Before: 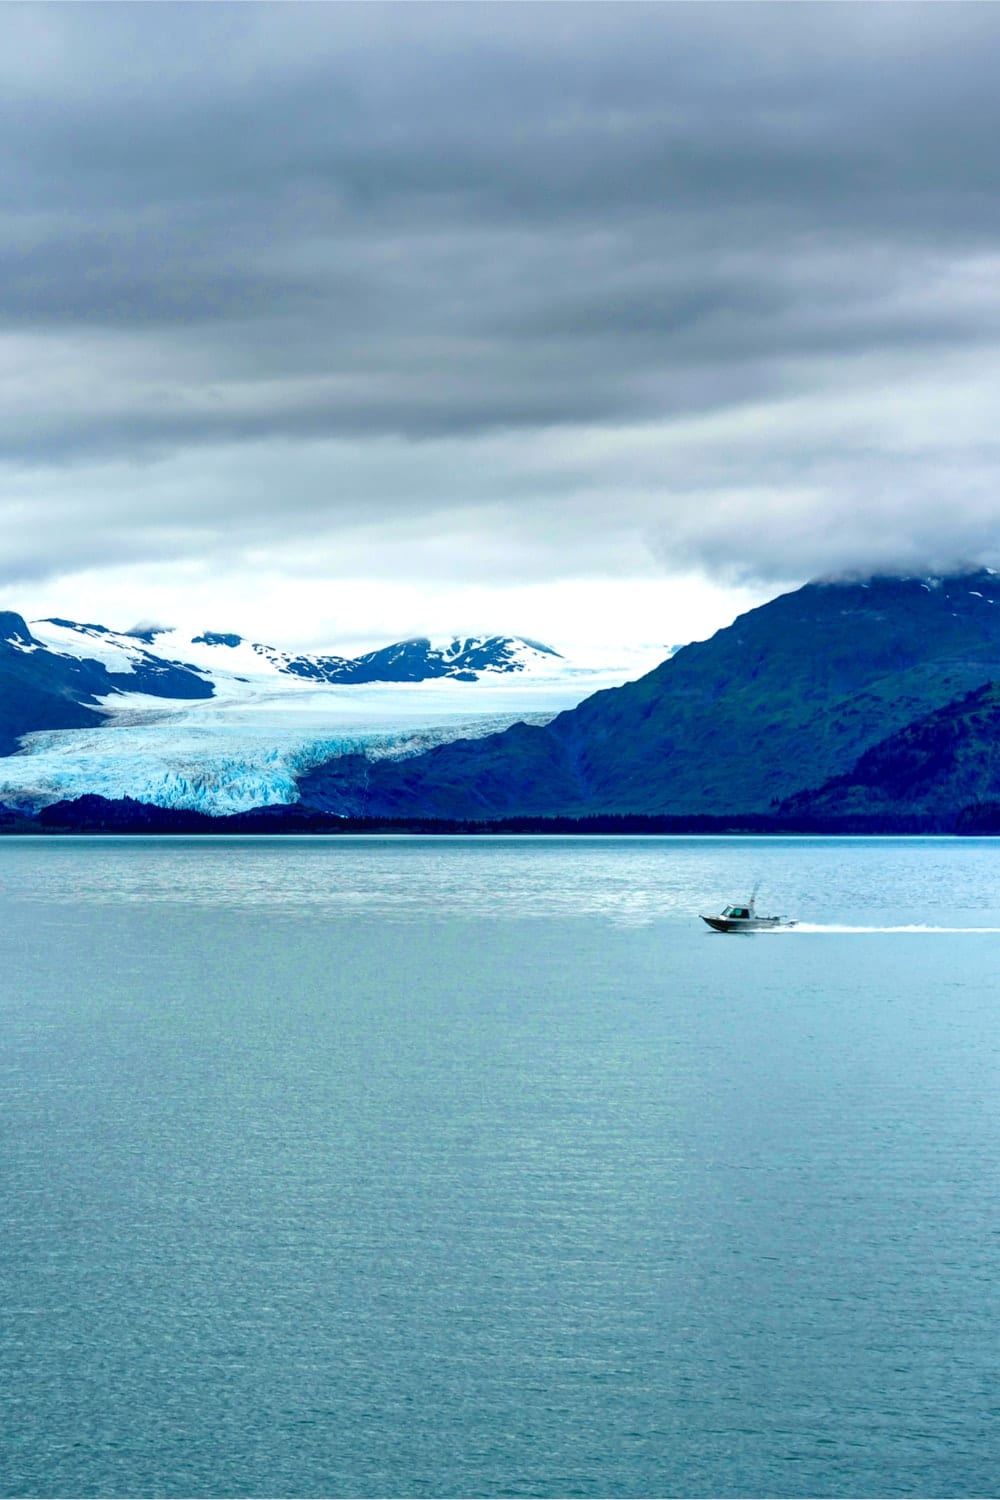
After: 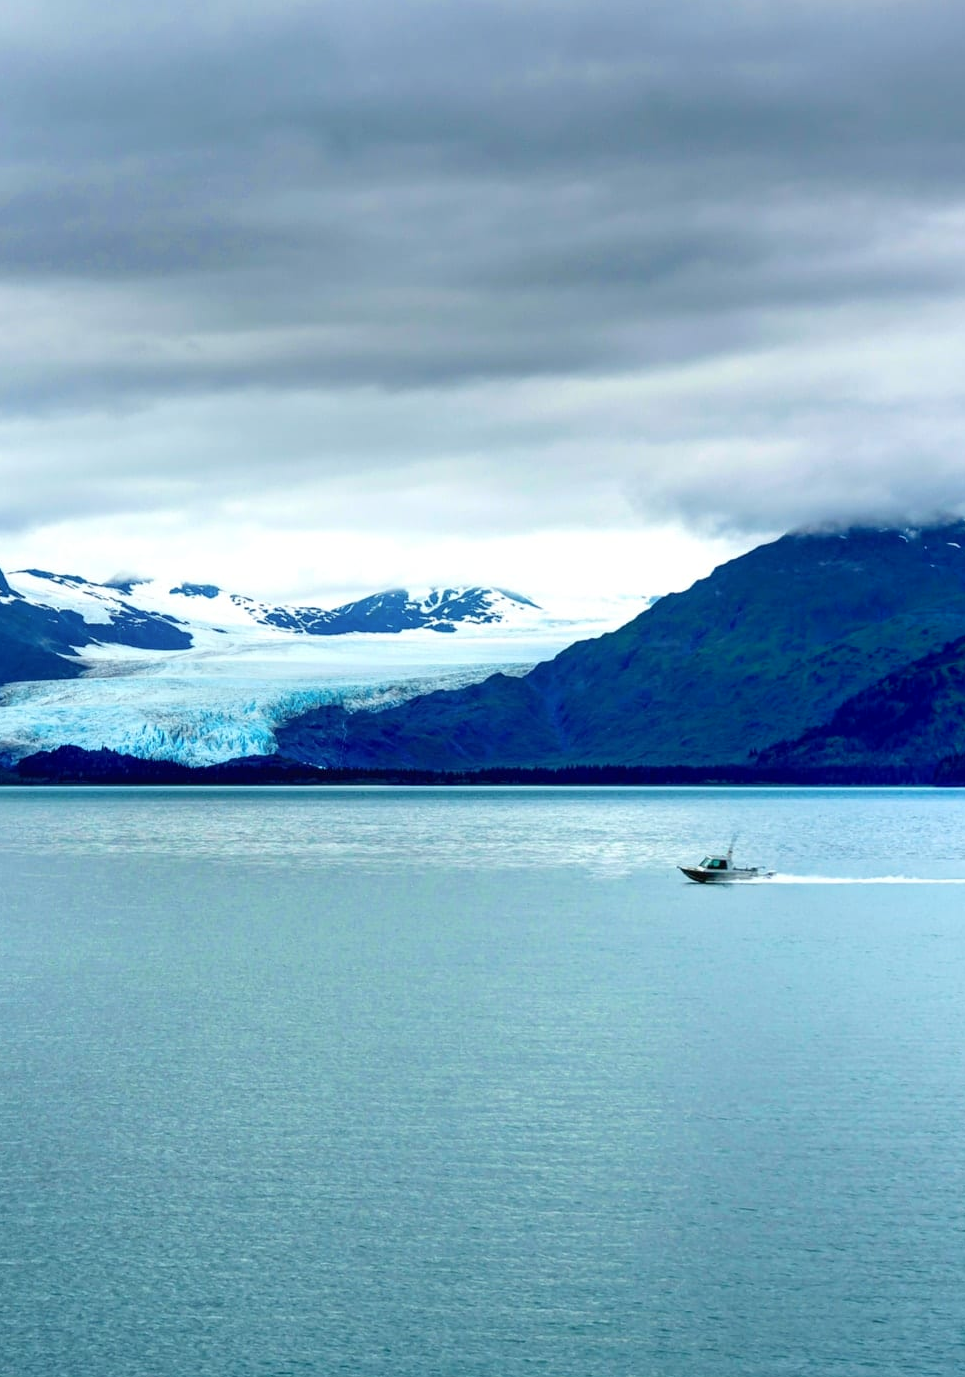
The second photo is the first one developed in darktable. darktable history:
shadows and highlights: shadows -68.74, highlights 35.12, soften with gaussian
crop: left 2.295%, top 3.333%, right 1.127%, bottom 4.853%
